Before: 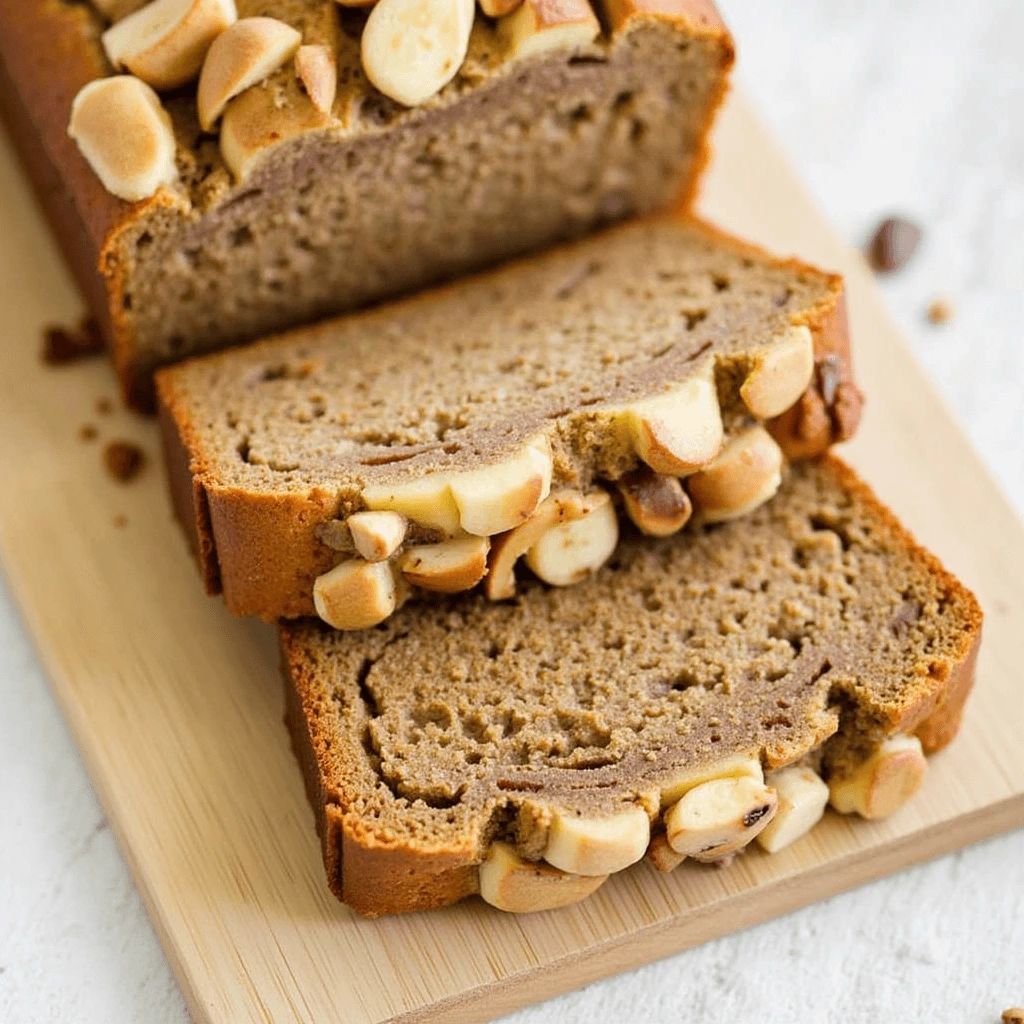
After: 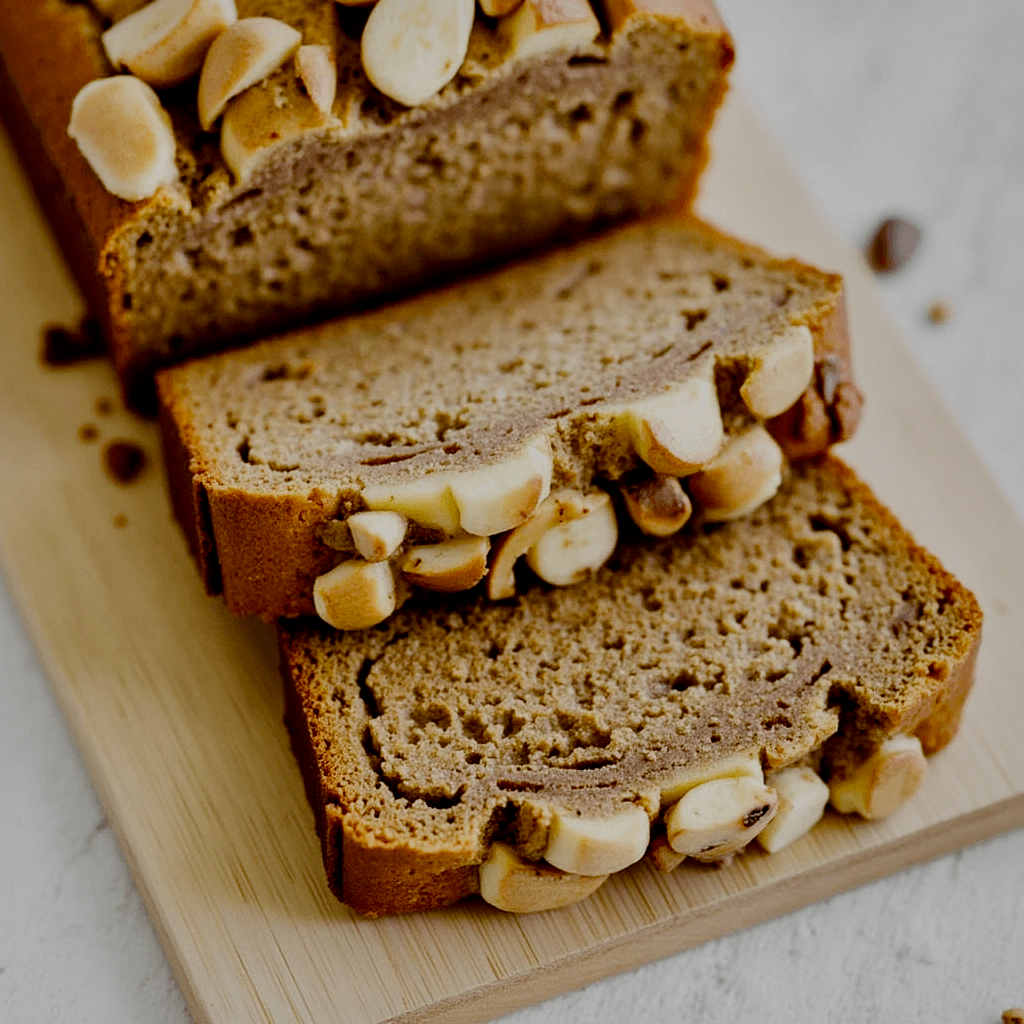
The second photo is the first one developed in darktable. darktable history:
local contrast: mode bilateral grid, contrast 25, coarseness 60, detail 151%, midtone range 0.2
color balance rgb: perceptual saturation grading › global saturation 20%, perceptual saturation grading › highlights -25%, perceptual saturation grading › shadows 25%
filmic rgb: middle gray luminance 30%, black relative exposure -9 EV, white relative exposure 7 EV, threshold 6 EV, target black luminance 0%, hardness 2.94, latitude 2.04%, contrast 0.963, highlights saturation mix 5%, shadows ↔ highlights balance 12.16%, add noise in highlights 0, preserve chrominance no, color science v3 (2019), use custom middle-gray values true, iterations of high-quality reconstruction 0, contrast in highlights soft, enable highlight reconstruction true
